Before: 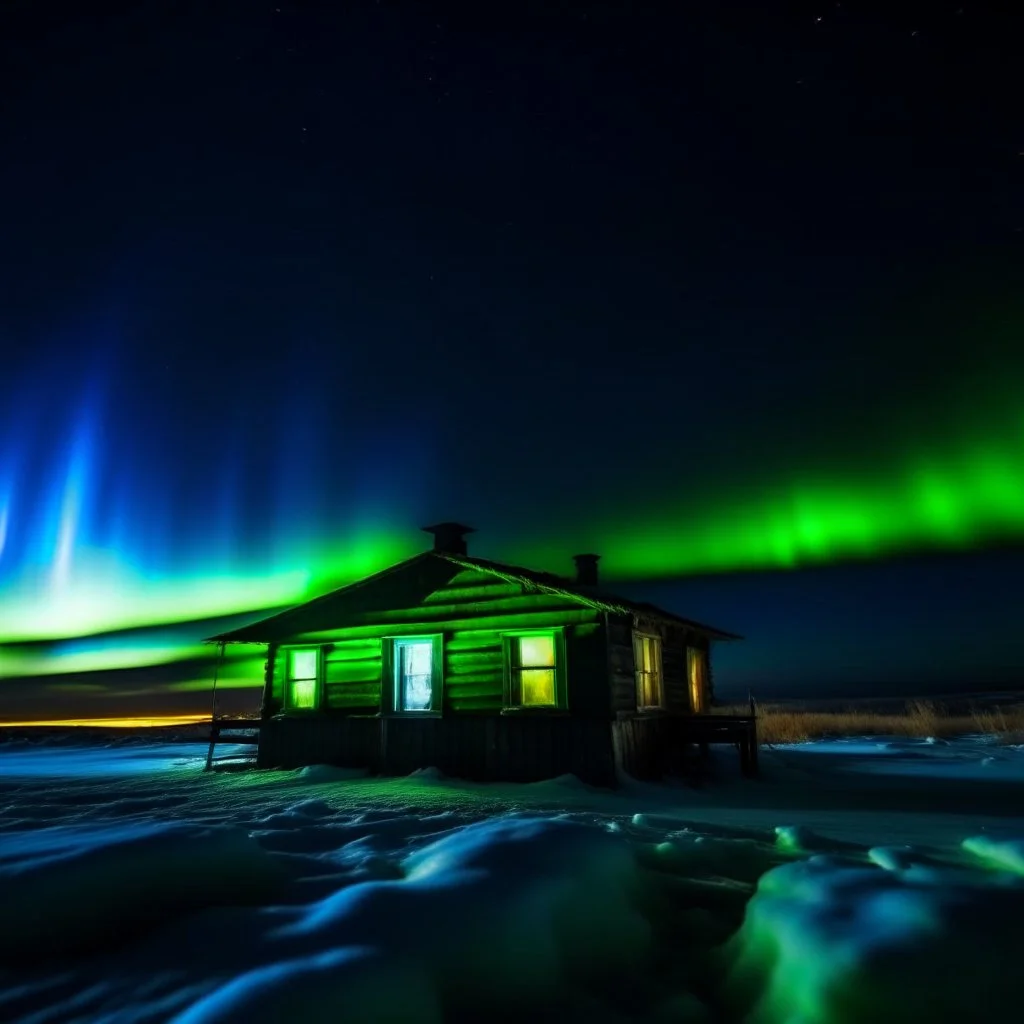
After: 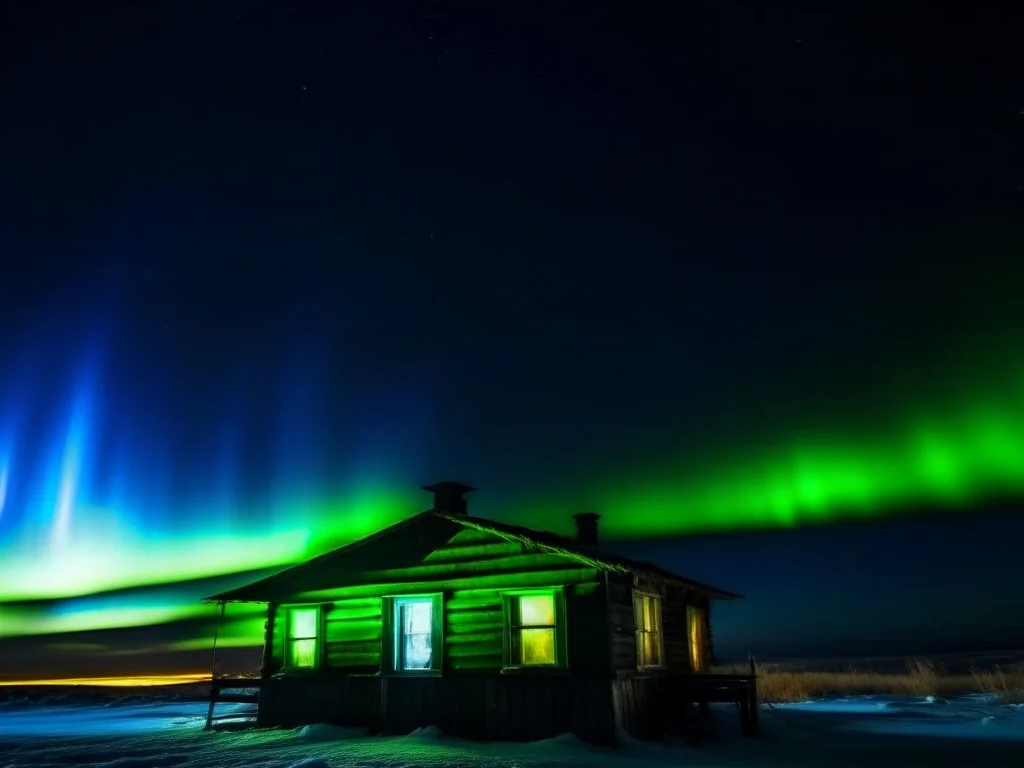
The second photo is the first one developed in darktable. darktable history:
crop: top 4.018%, bottom 20.909%
